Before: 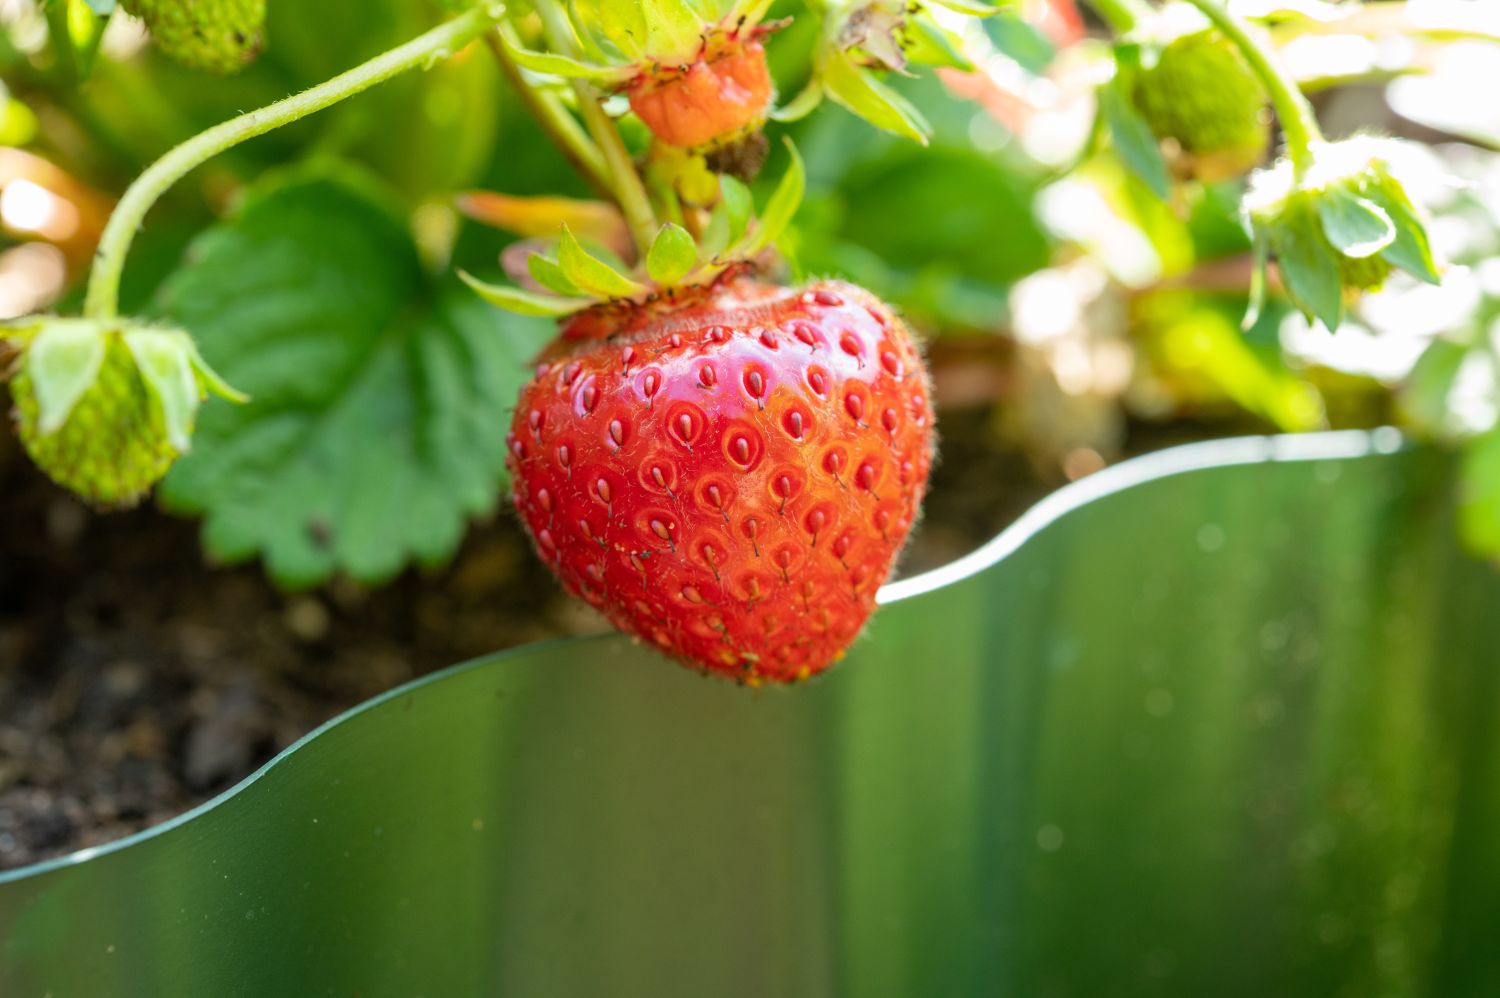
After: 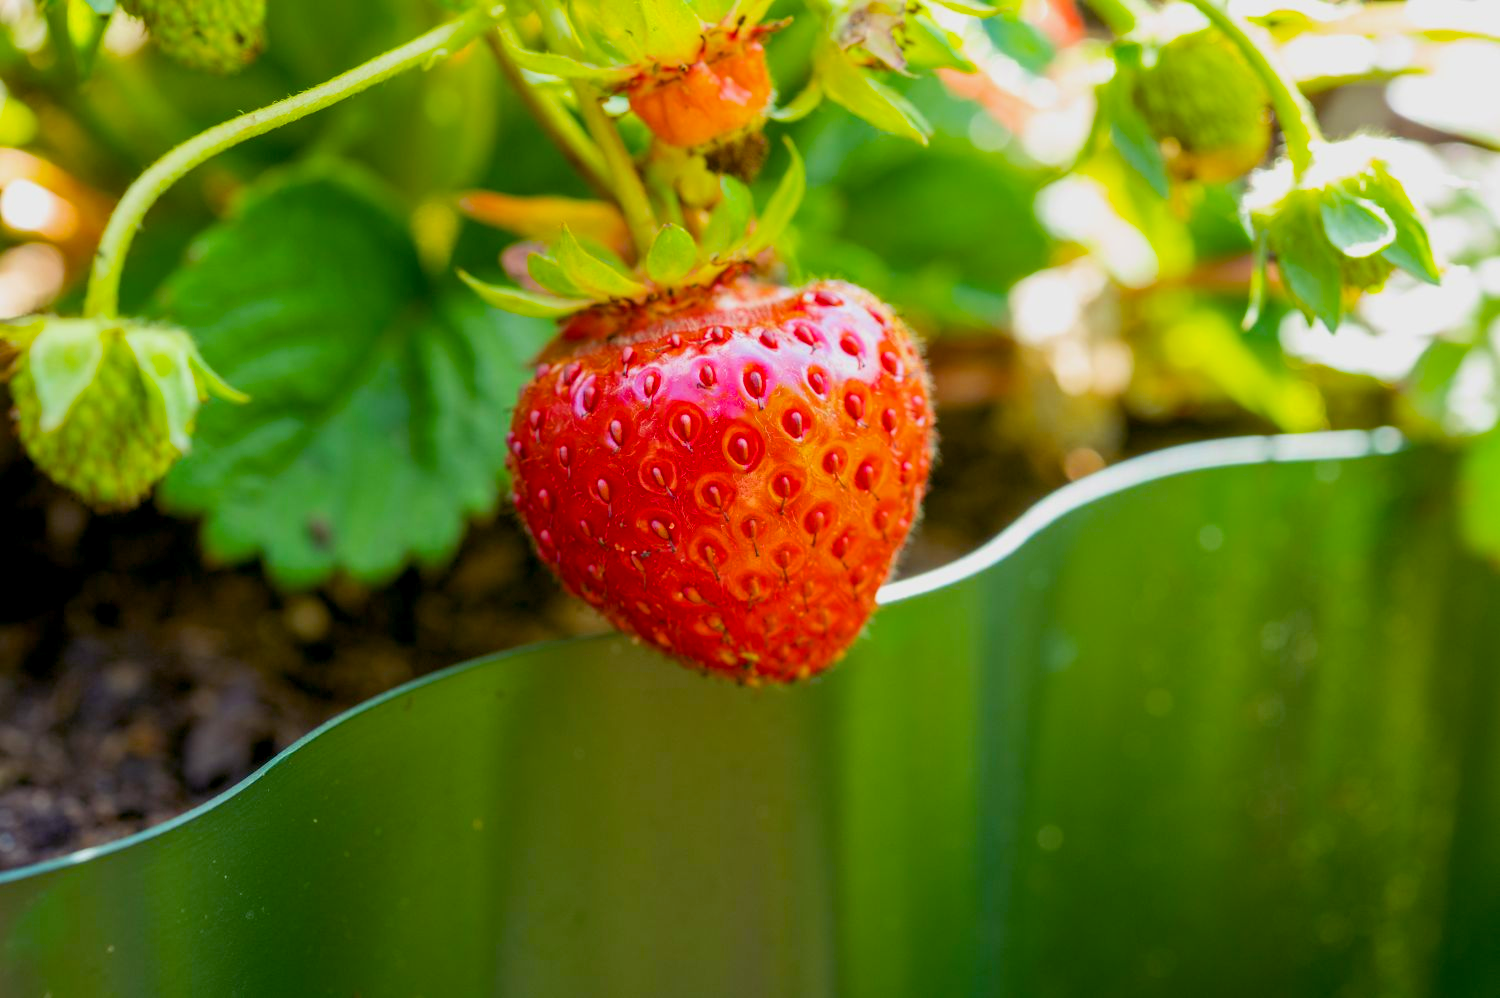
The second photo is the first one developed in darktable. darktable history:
color balance rgb: shadows lift › luminance -22.074%, shadows lift › chroma 9.132%, shadows lift › hue 286.12°, power › hue 330.08°, global offset › luminance -0.5%, linear chroma grading › global chroma 15.239%, perceptual saturation grading › global saturation 17.815%, contrast -10.554%
